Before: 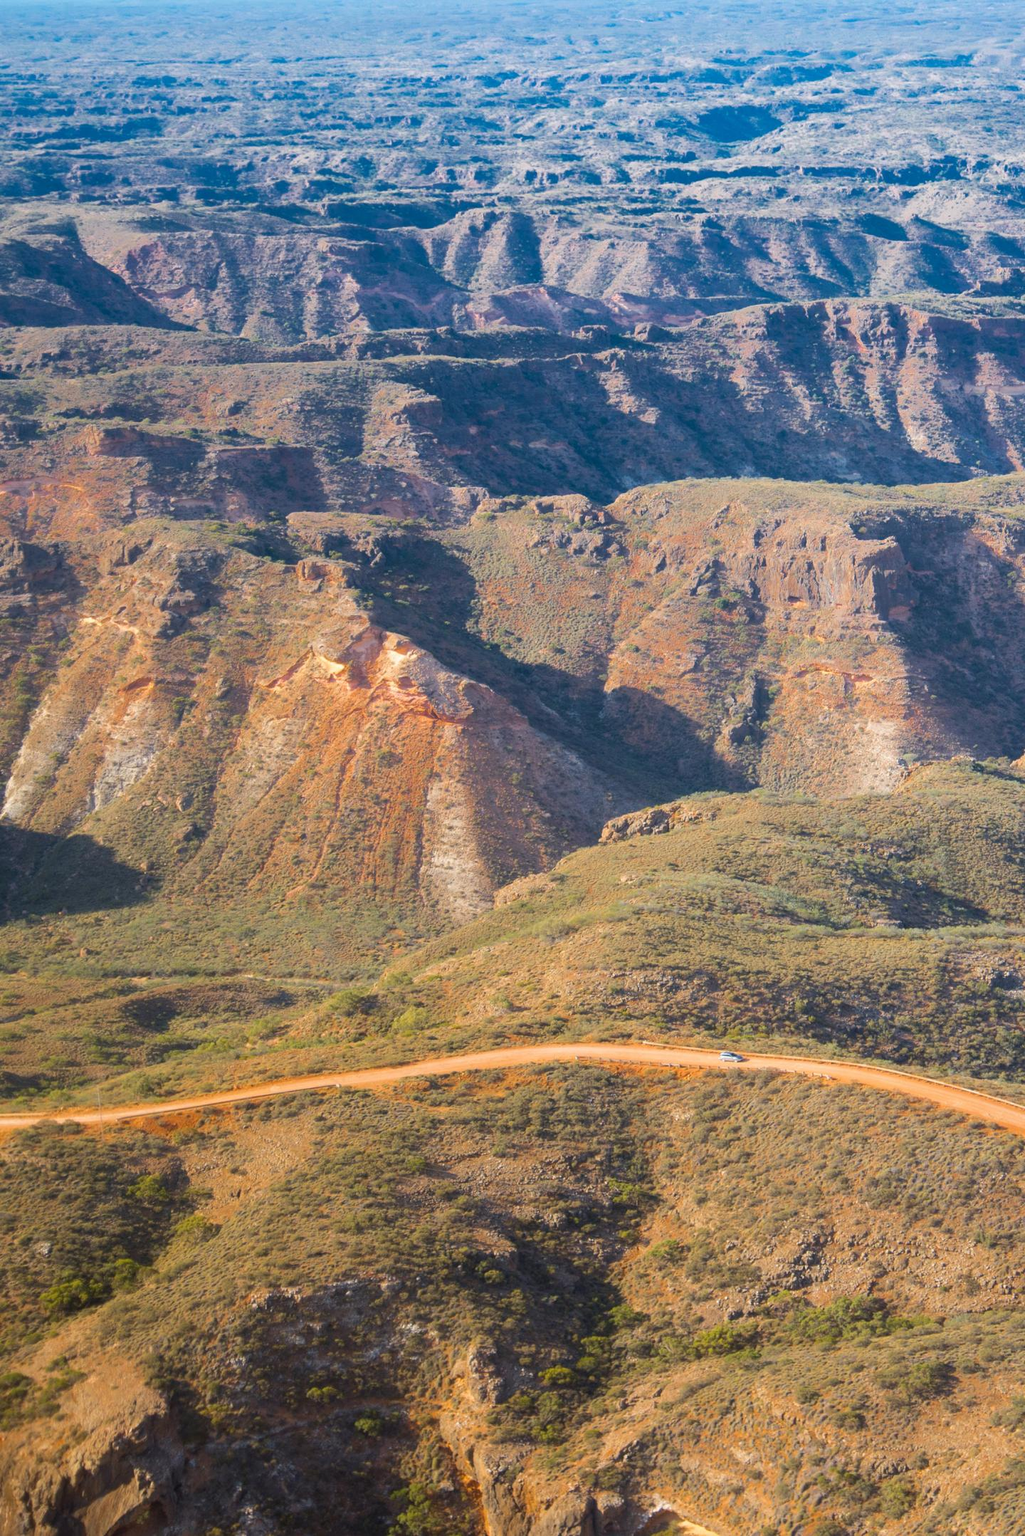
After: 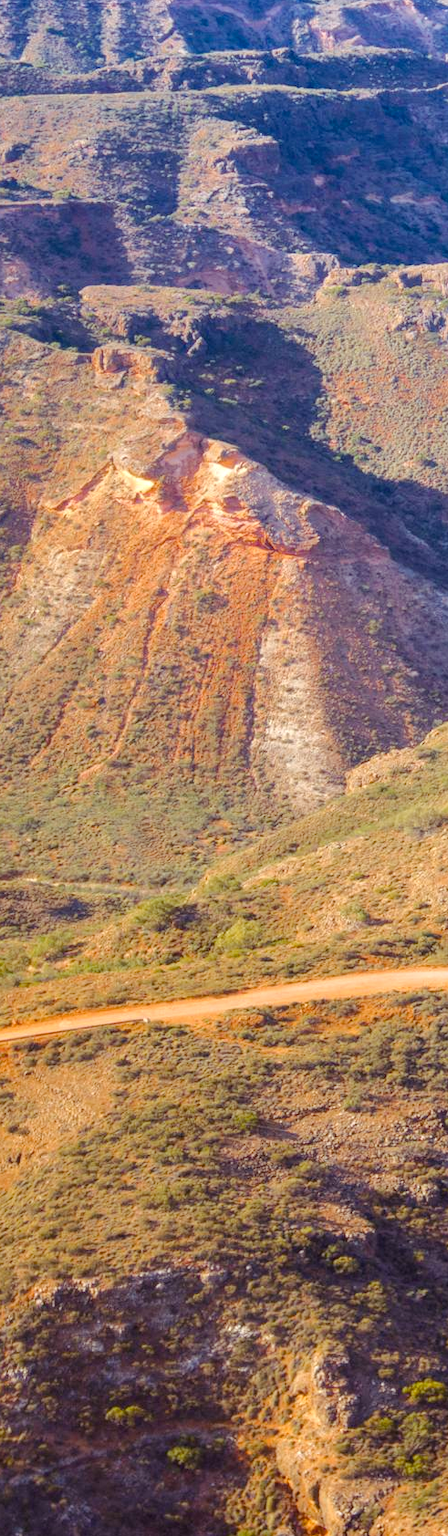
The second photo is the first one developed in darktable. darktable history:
local contrast: detail 130%
crop and rotate: left 21.942%, top 18.905%, right 43.832%, bottom 2.989%
color balance rgb: shadows lift › luminance 0.309%, shadows lift › chroma 6.791%, shadows lift › hue 302.51°, perceptual saturation grading › global saturation 15.505%, perceptual saturation grading › highlights -19.657%, perceptual saturation grading › shadows 19.115%, perceptual brilliance grading › mid-tones 9.333%, perceptual brilliance grading › shadows 15.048%
